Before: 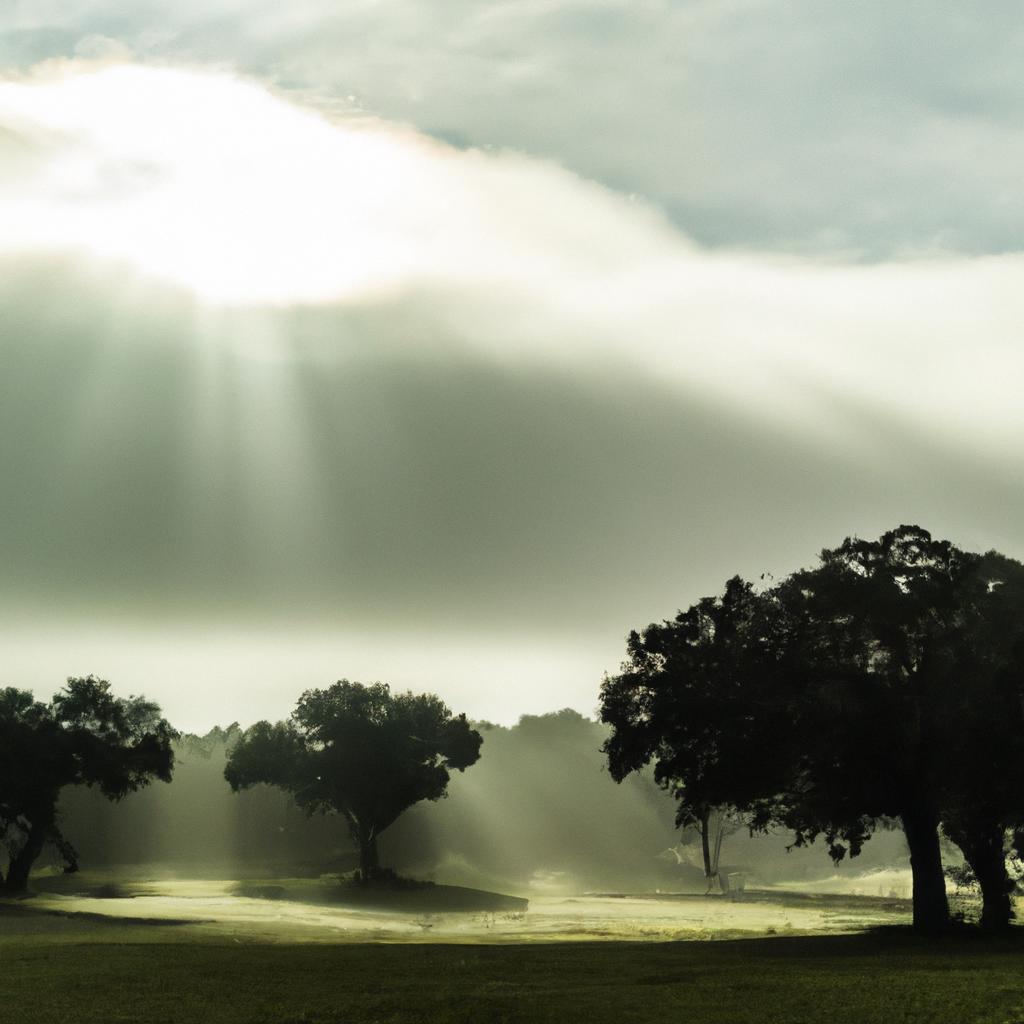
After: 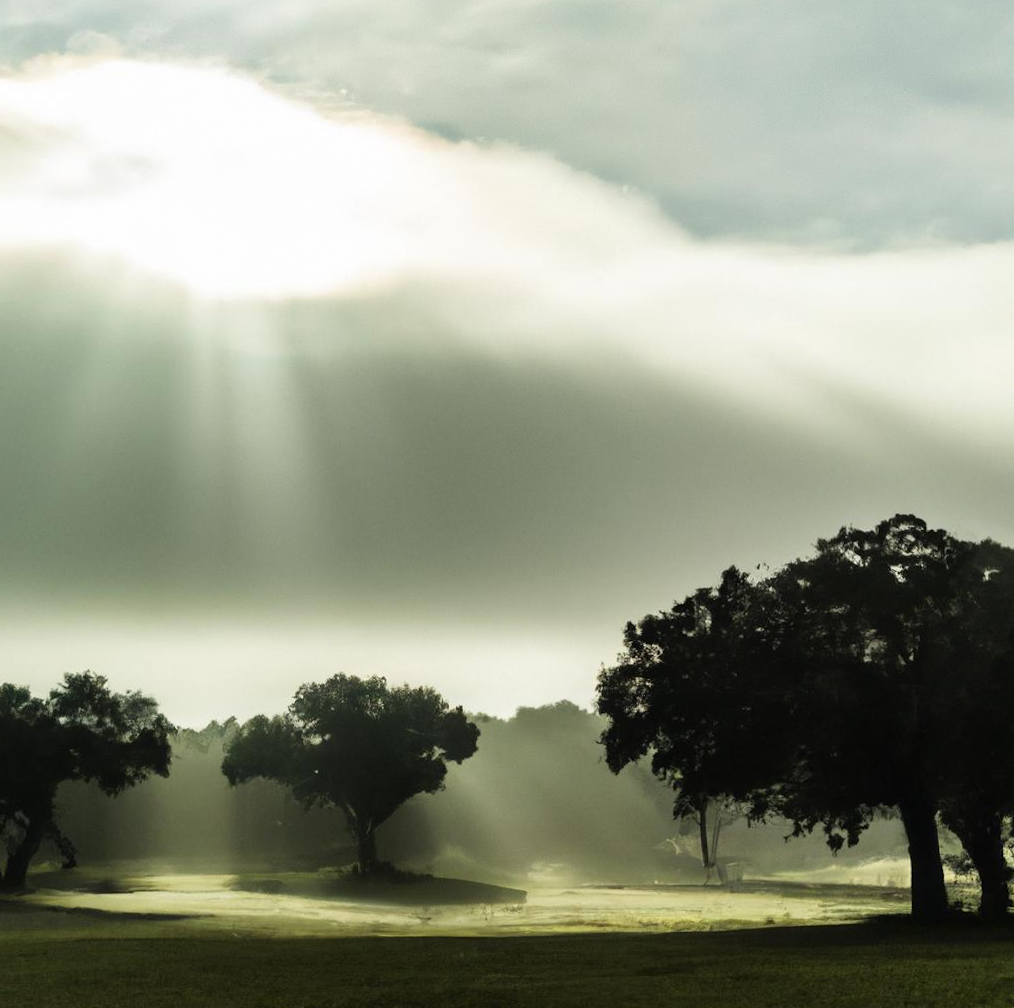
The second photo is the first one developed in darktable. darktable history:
rotate and perspective: rotation -0.45°, automatic cropping original format, crop left 0.008, crop right 0.992, crop top 0.012, crop bottom 0.988
tone equalizer: on, module defaults
